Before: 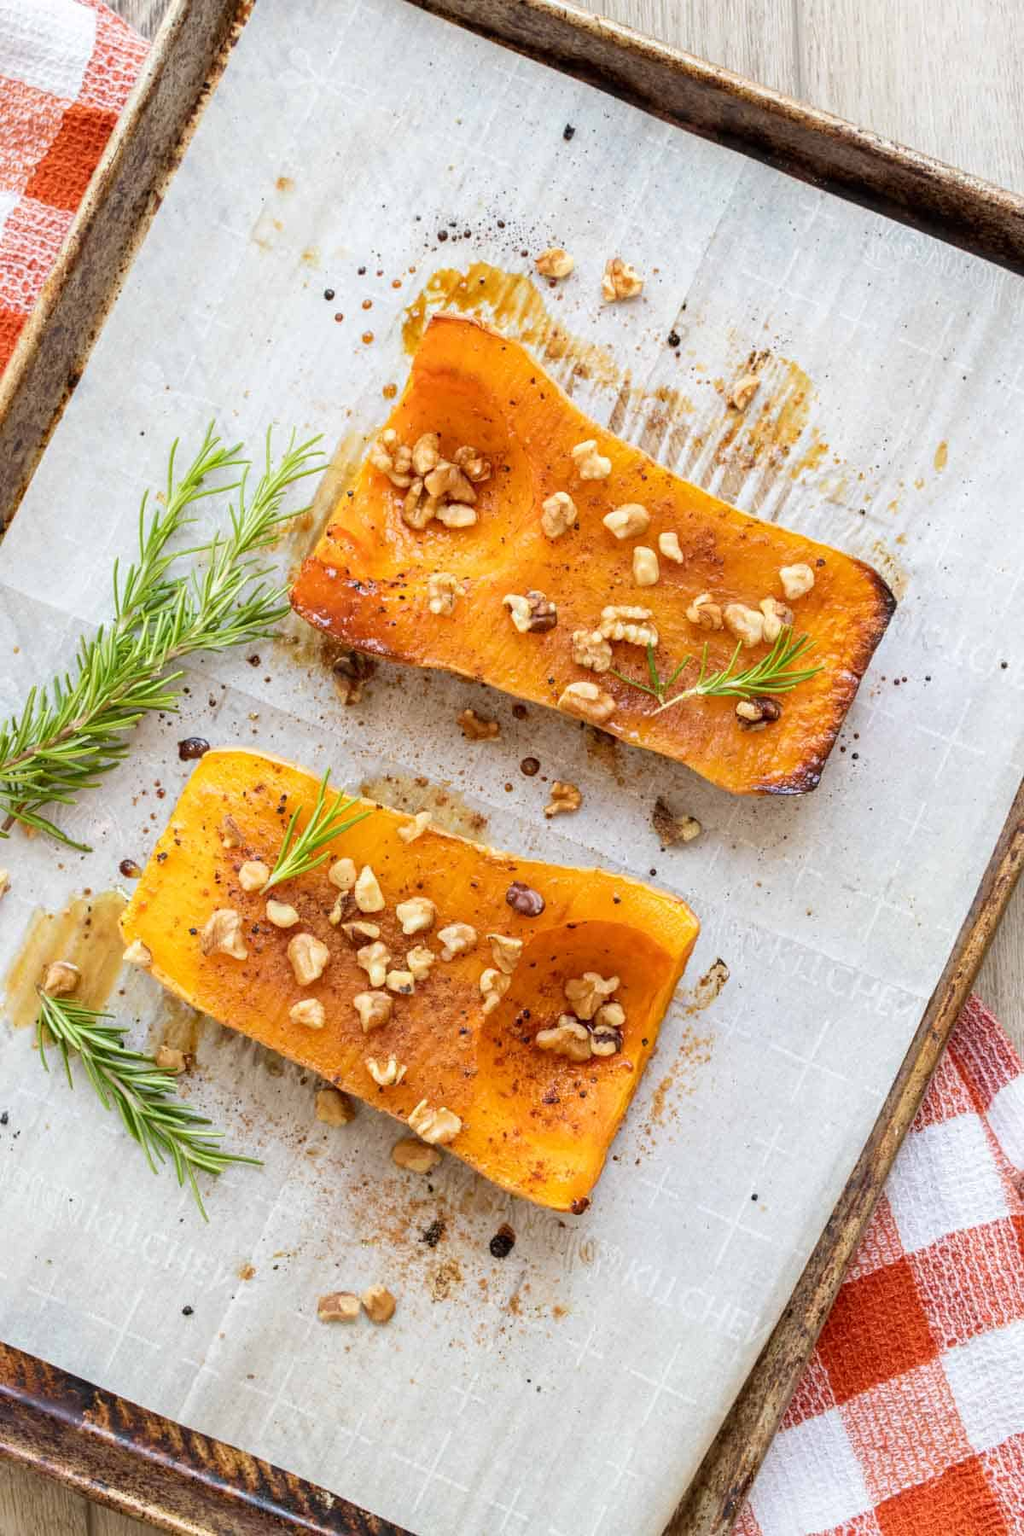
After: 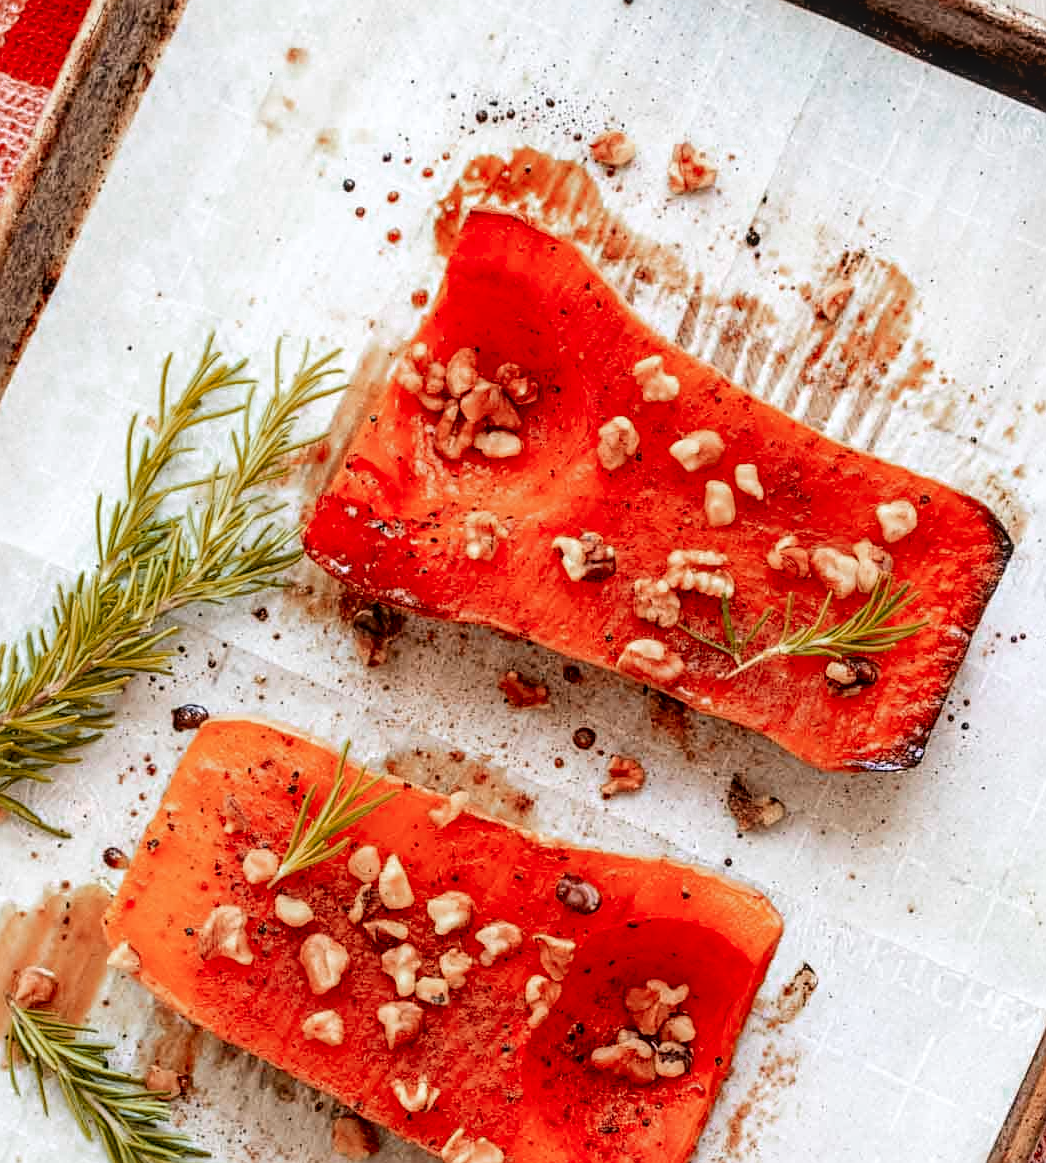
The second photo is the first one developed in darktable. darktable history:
tone curve: curves: ch0 [(0, 0) (0.004, 0.001) (0.133, 0.112) (0.325, 0.362) (0.832, 0.893) (1, 1)], color space Lab, linked channels, preserve colors none
crop: left 3.157%, top 8.903%, right 9.64%, bottom 26.431%
local contrast: on, module defaults
exposure: black level correction 0.006, compensate exposure bias true, compensate highlight preservation false
sharpen: on, module defaults
color zones: curves: ch0 [(0, 0.299) (0.25, 0.383) (0.456, 0.352) (0.736, 0.571)]; ch1 [(0, 0.63) (0.151, 0.568) (0.254, 0.416) (0.47, 0.558) (0.732, 0.37) (0.909, 0.492)]; ch2 [(0.004, 0.604) (0.158, 0.443) (0.257, 0.403) (0.761, 0.468)]
